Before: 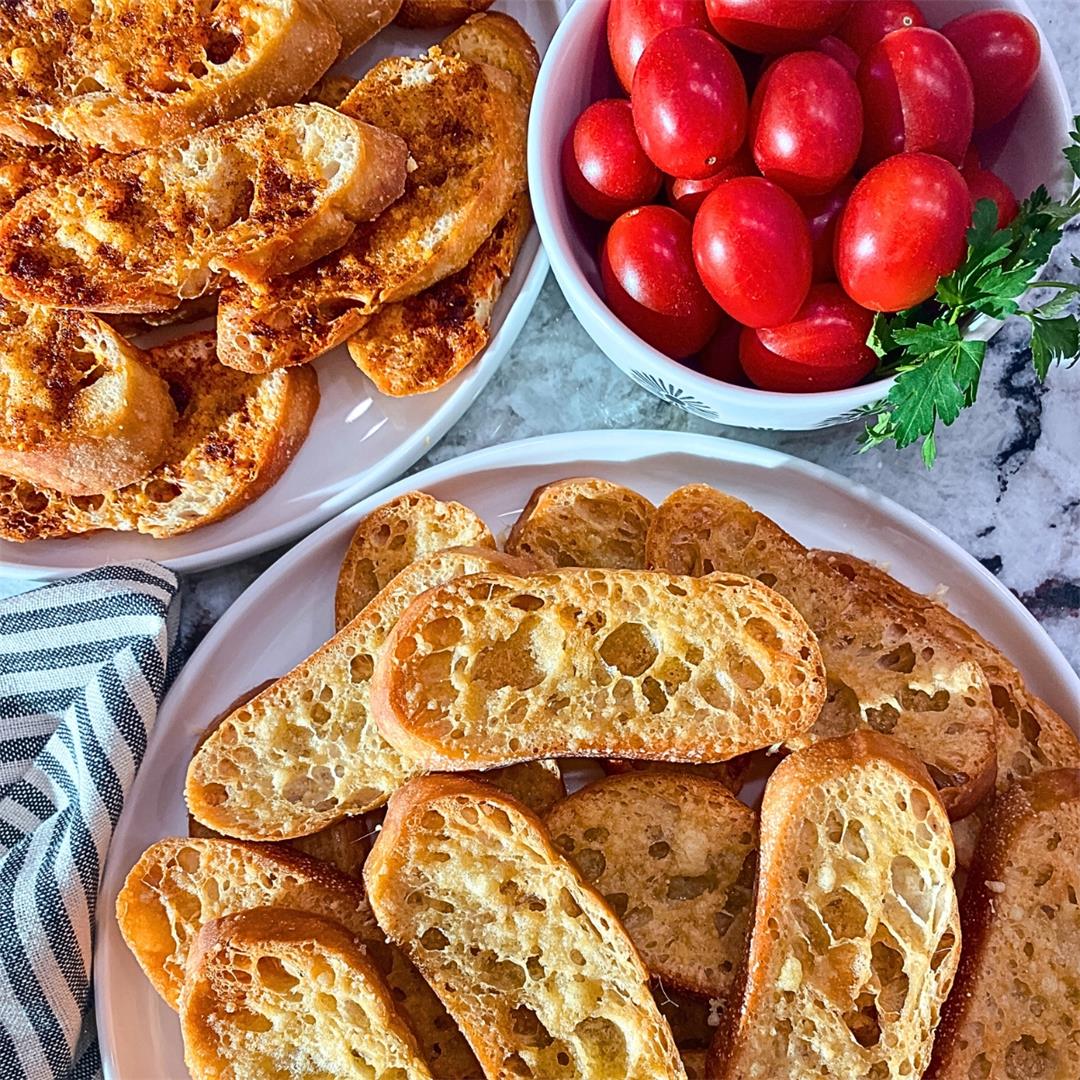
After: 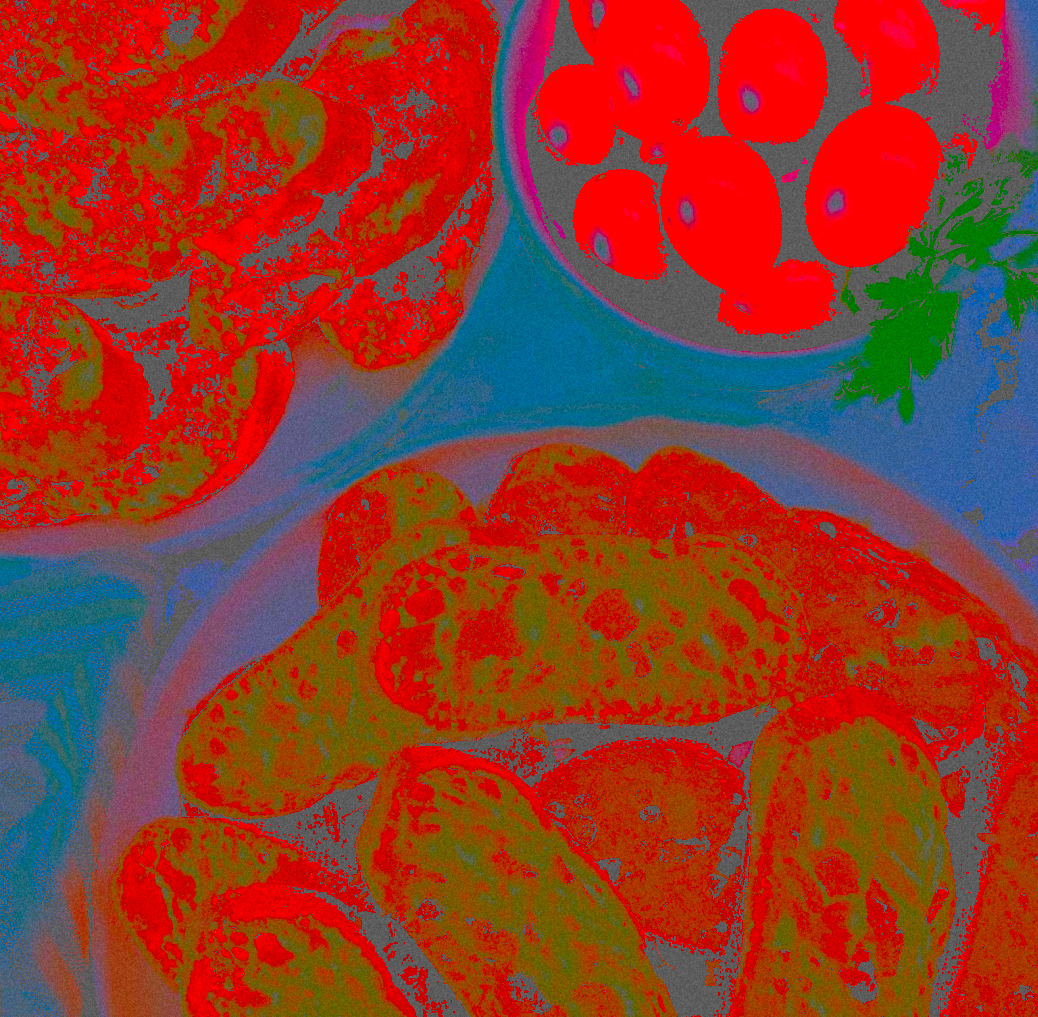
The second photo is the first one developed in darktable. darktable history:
local contrast: mode bilateral grid, contrast 25, coarseness 60, detail 151%, midtone range 0.2
grain: coarseness 22.88 ISO
shadows and highlights: shadows 24.5, highlights -78.15, soften with gaussian
rotate and perspective: rotation -2.12°, lens shift (vertical) 0.009, lens shift (horizontal) -0.008, automatic cropping original format, crop left 0.036, crop right 0.964, crop top 0.05, crop bottom 0.959
contrast brightness saturation: contrast -0.99, brightness -0.17, saturation 0.75
exposure: black level correction 0.04, exposure 0.5 EV, compensate highlight preservation false
rgb levels: levels [[0.013, 0.434, 0.89], [0, 0.5, 1], [0, 0.5, 1]]
